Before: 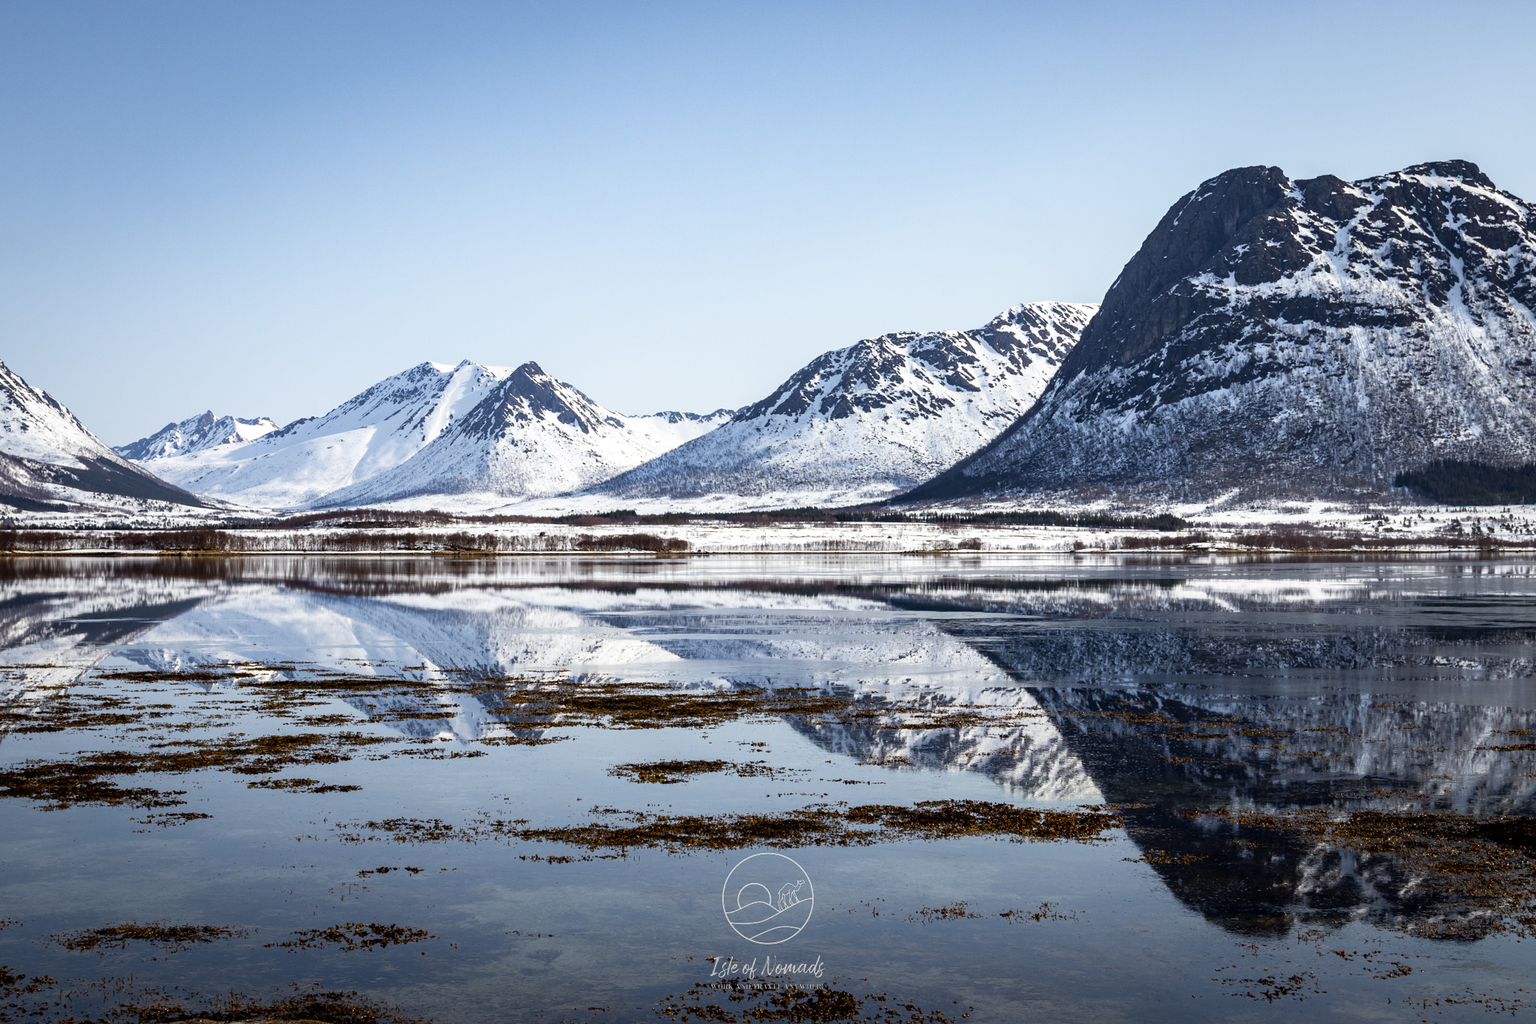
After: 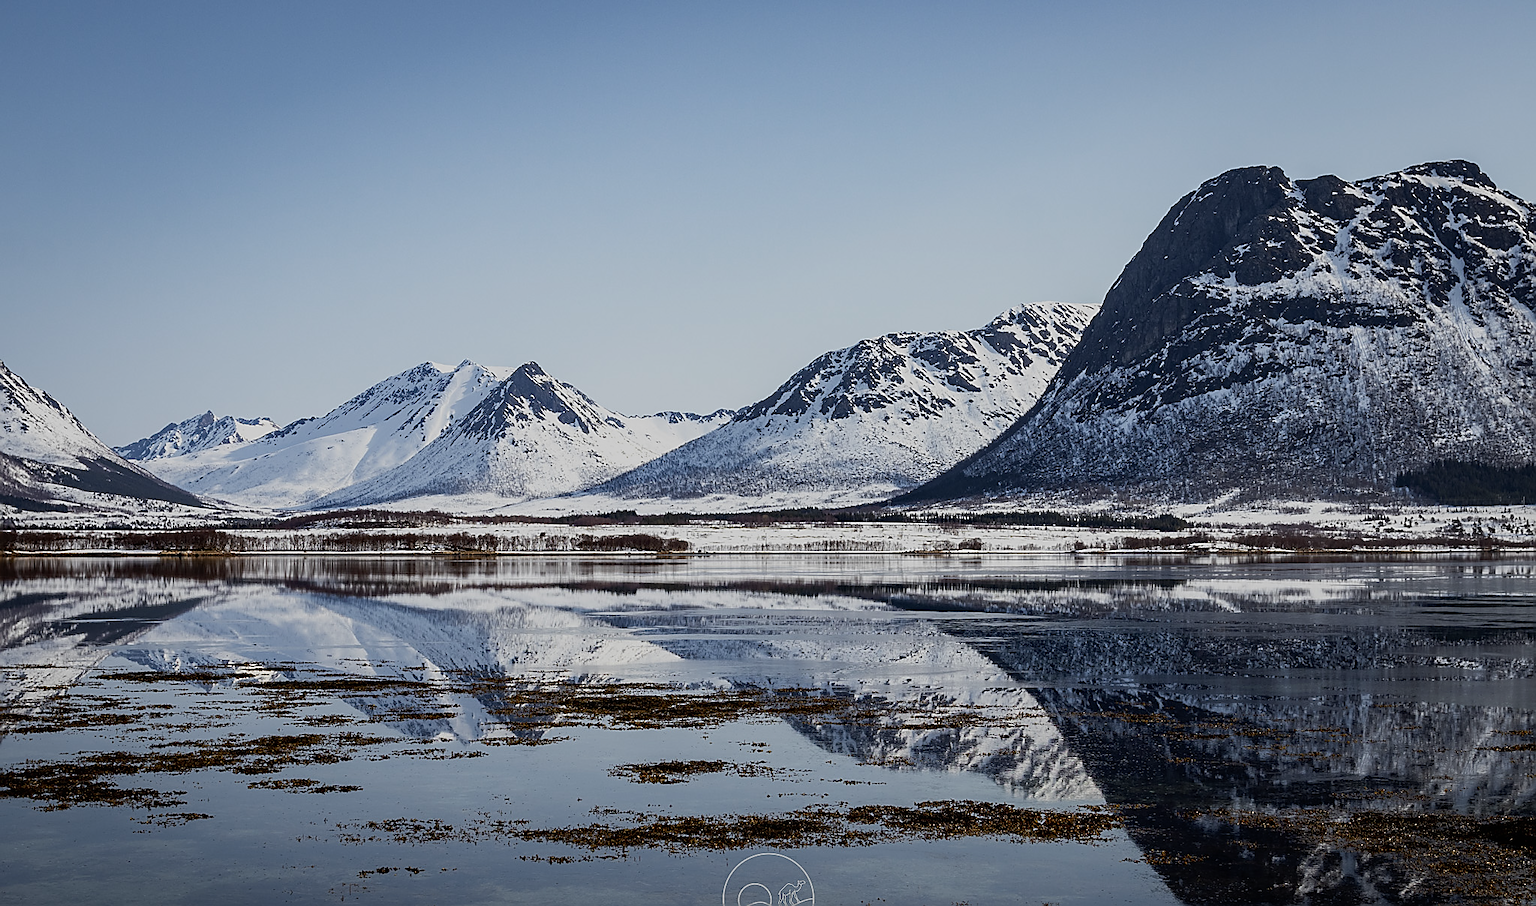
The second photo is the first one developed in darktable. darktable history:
crop and rotate: top 0%, bottom 11.49%
exposure: black level correction 0, exposure -0.721 EV, compensate highlight preservation false
sharpen: radius 1.4, amount 1.25, threshold 0.7
